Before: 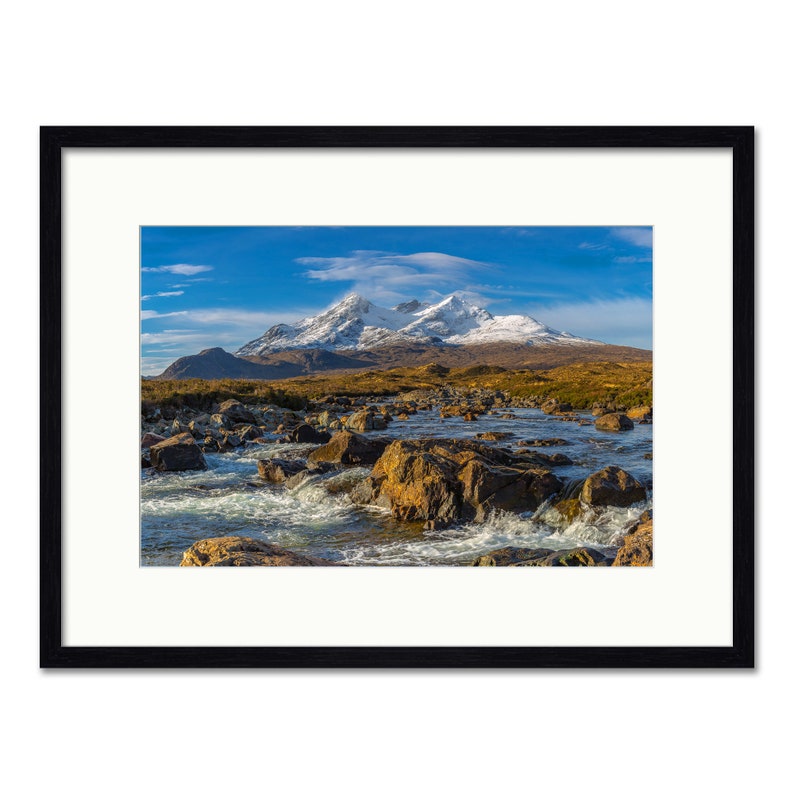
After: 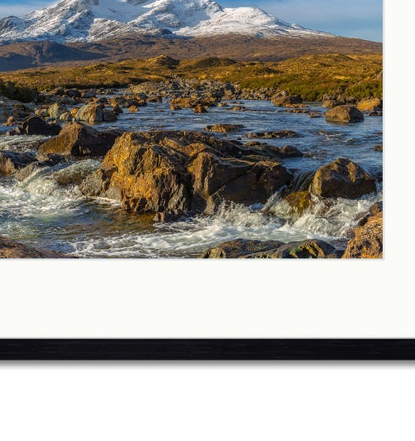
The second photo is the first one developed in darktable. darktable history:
crop: left 34.108%, top 38.885%, right 13.544%, bottom 5.459%
